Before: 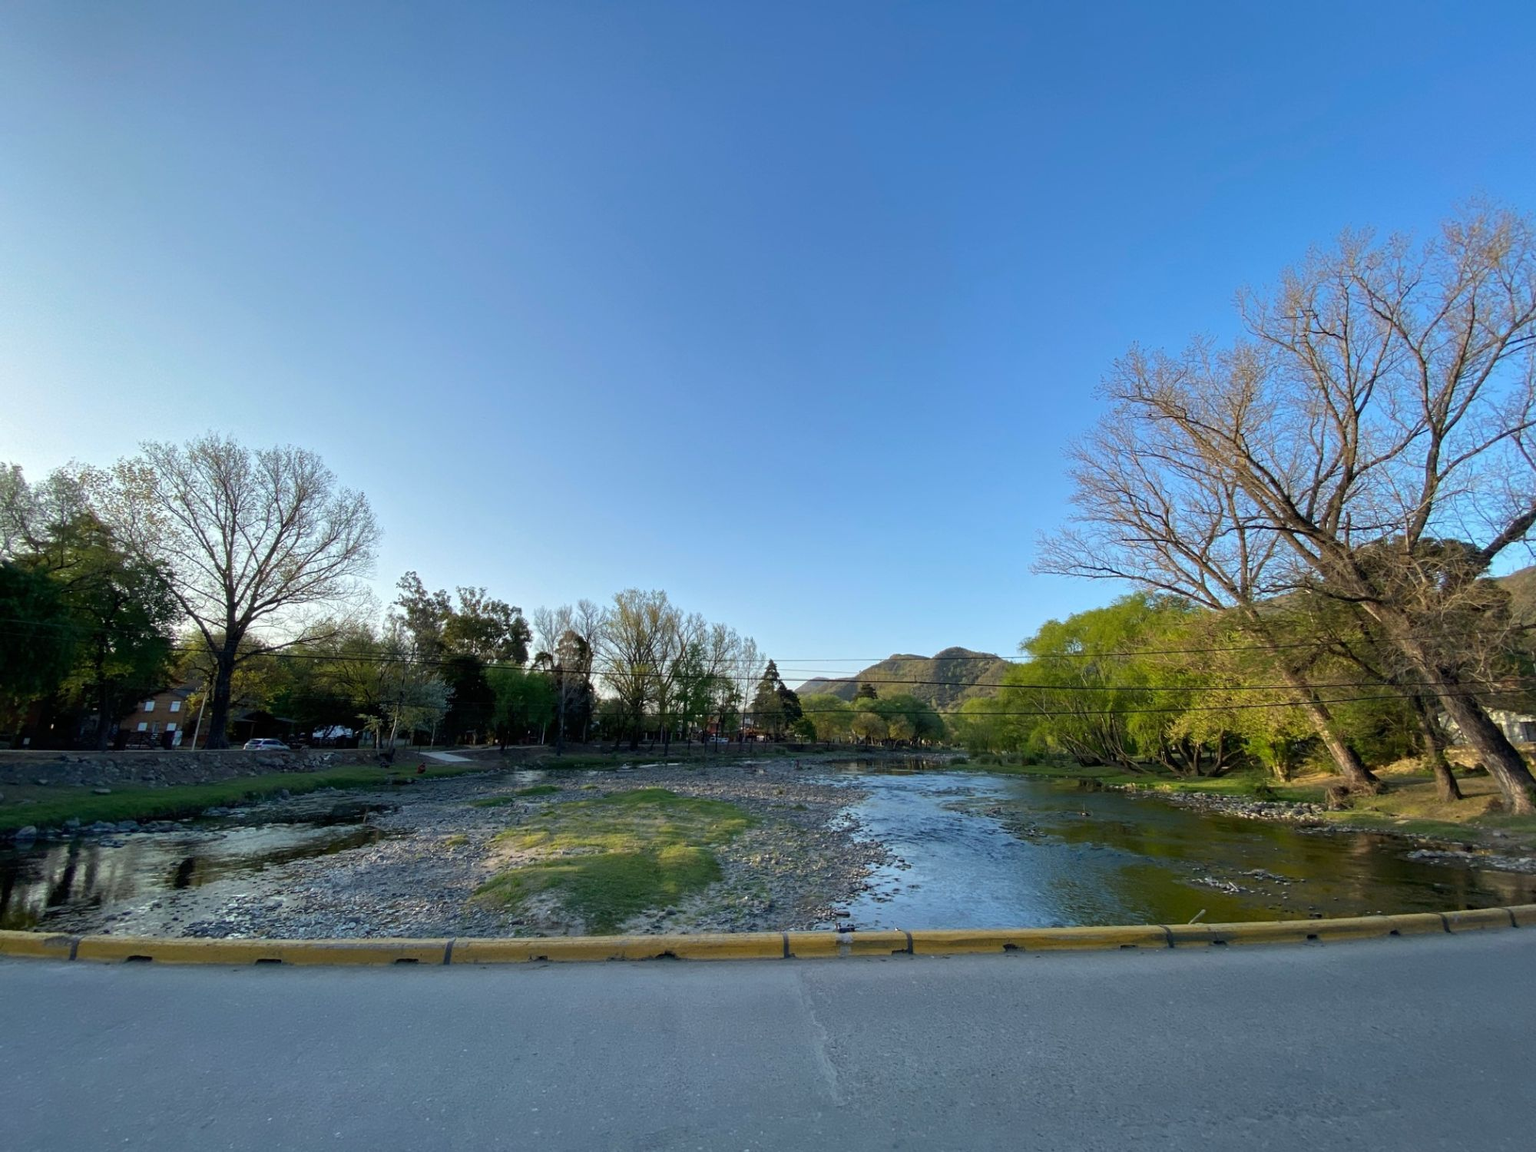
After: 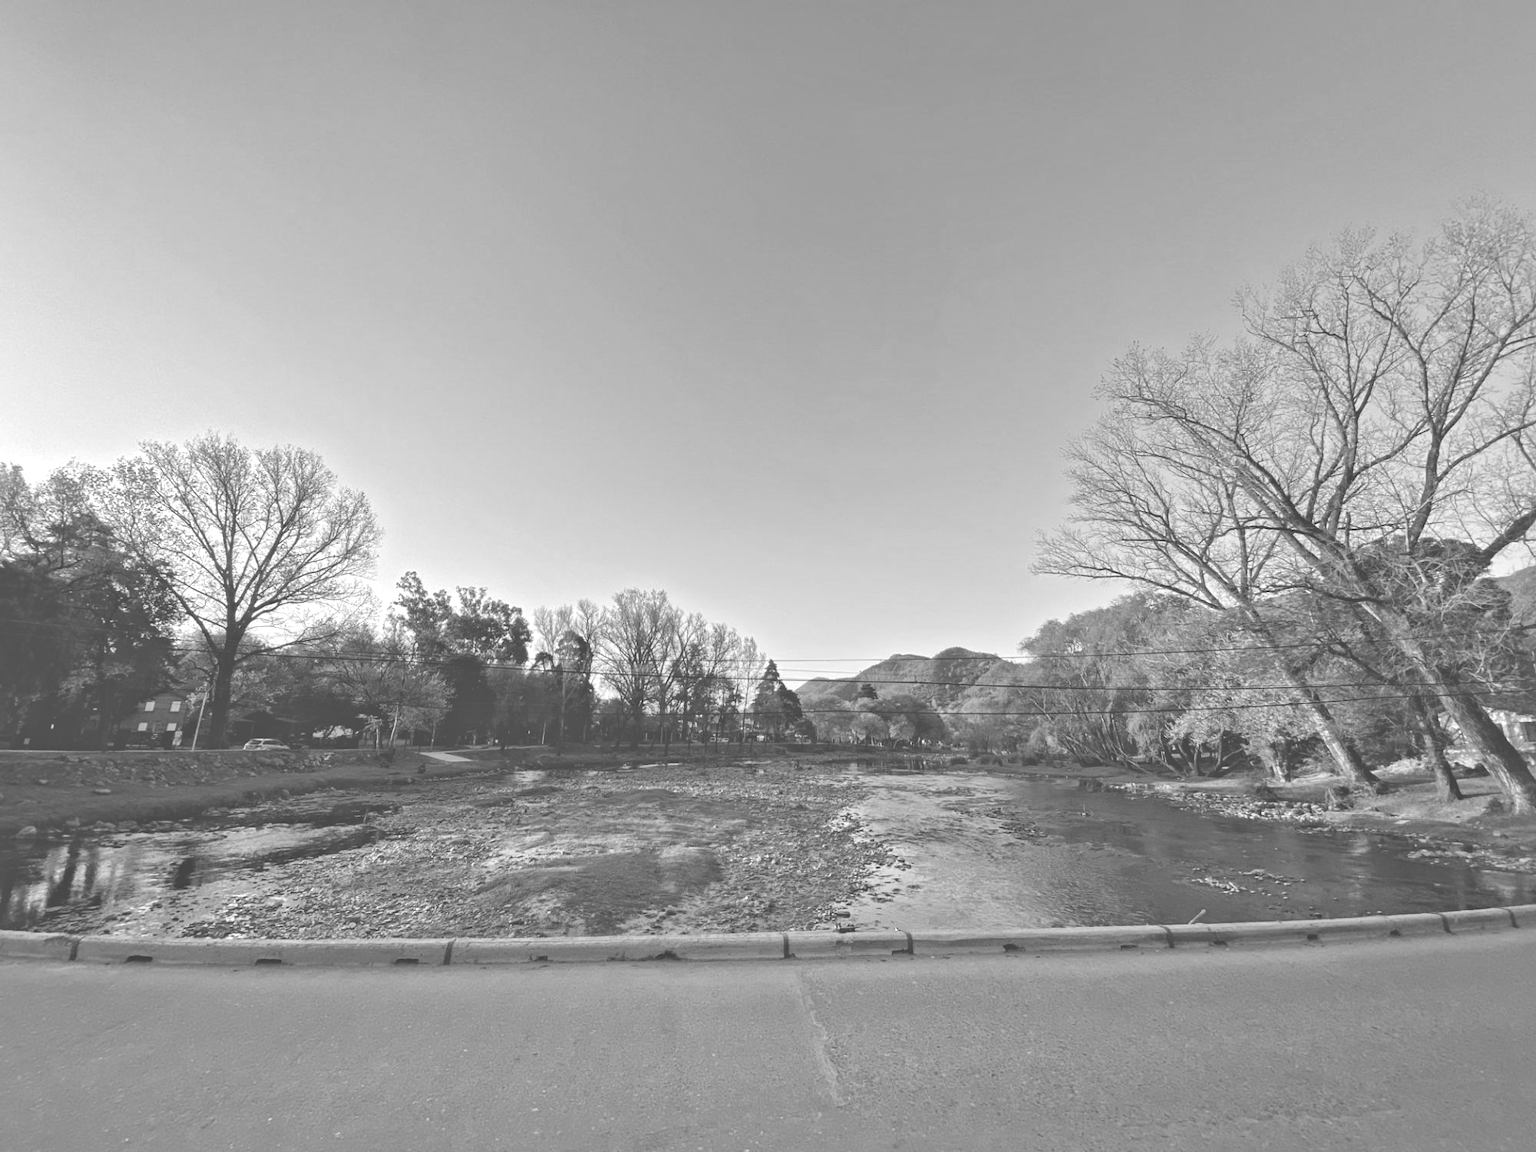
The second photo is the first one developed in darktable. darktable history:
contrast brightness saturation: brightness 0.18, saturation -0.5
local contrast: mode bilateral grid, contrast 20, coarseness 19, detail 163%, midtone range 0.2
exposure: black level correction -0.041, exposure 0.064 EV, compensate highlight preservation false
monochrome: on, module defaults
